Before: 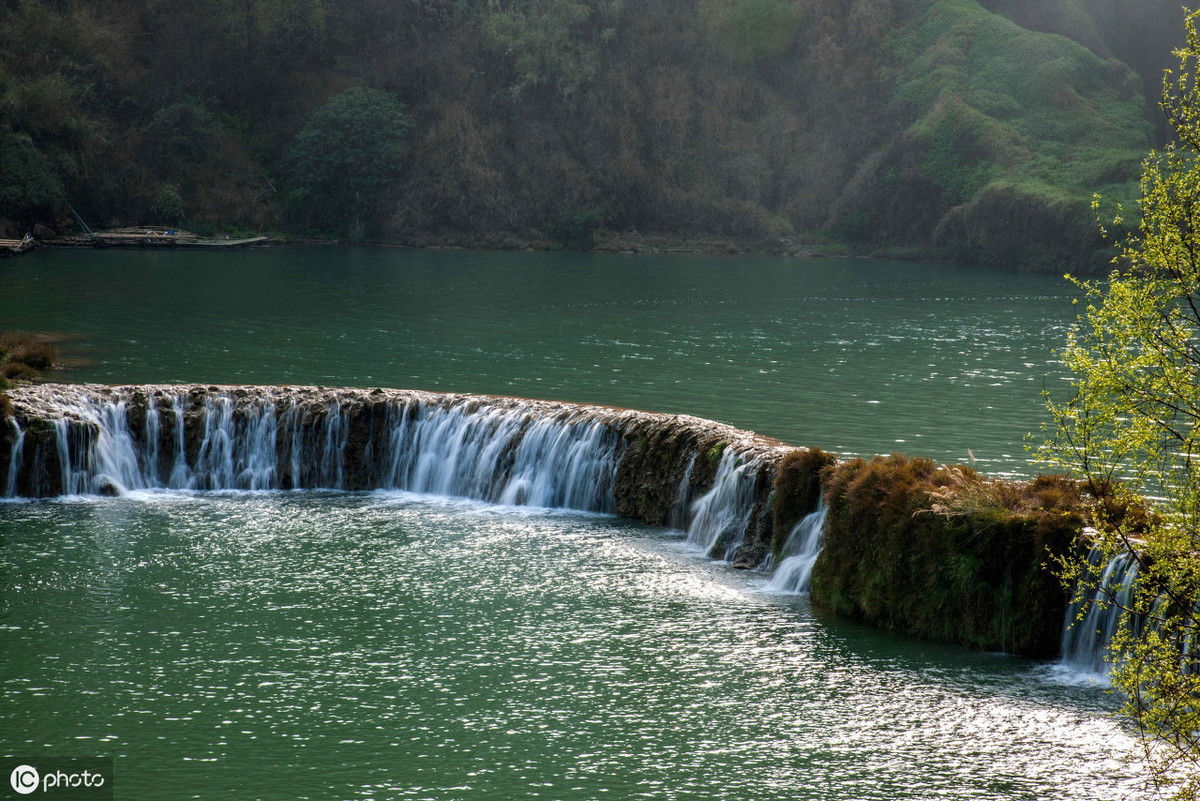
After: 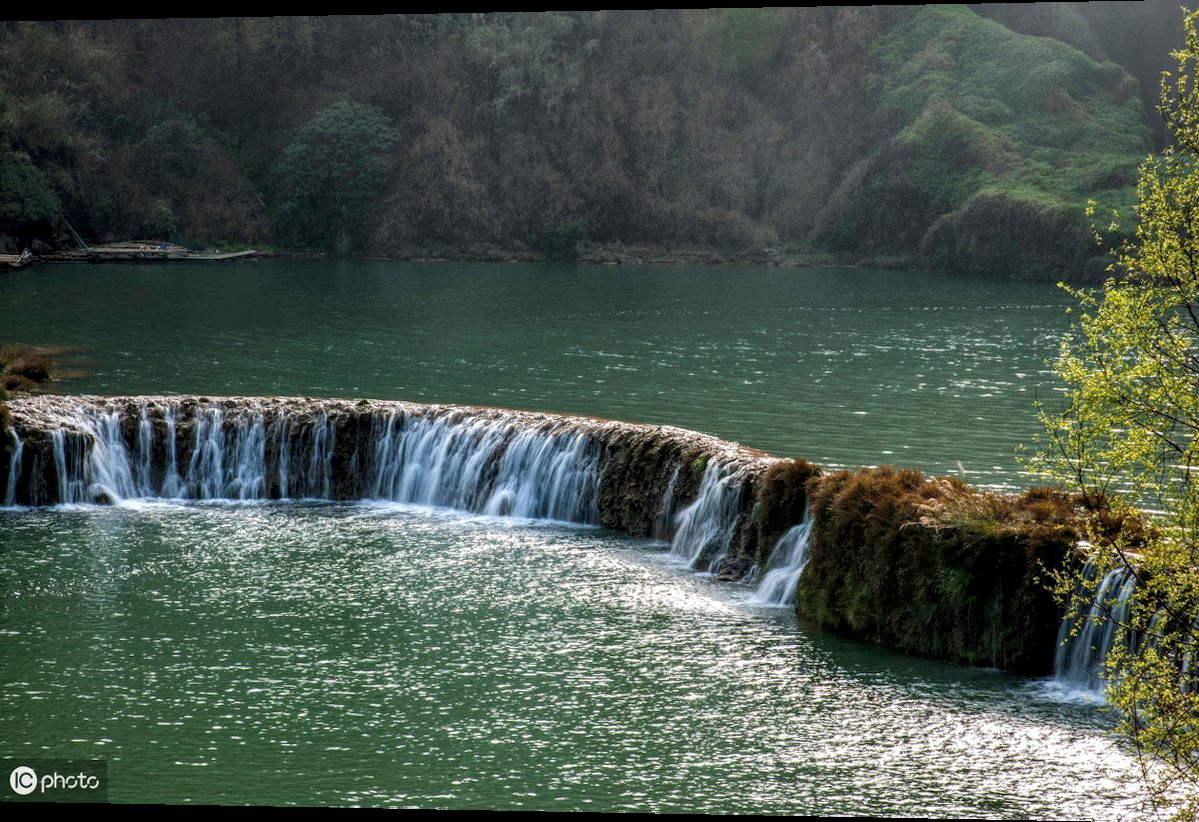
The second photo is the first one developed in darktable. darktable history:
rotate and perspective: lens shift (horizontal) -0.055, automatic cropping off
exposure: compensate highlight preservation false
local contrast: highlights 99%, shadows 86%, detail 160%, midtone range 0.2
